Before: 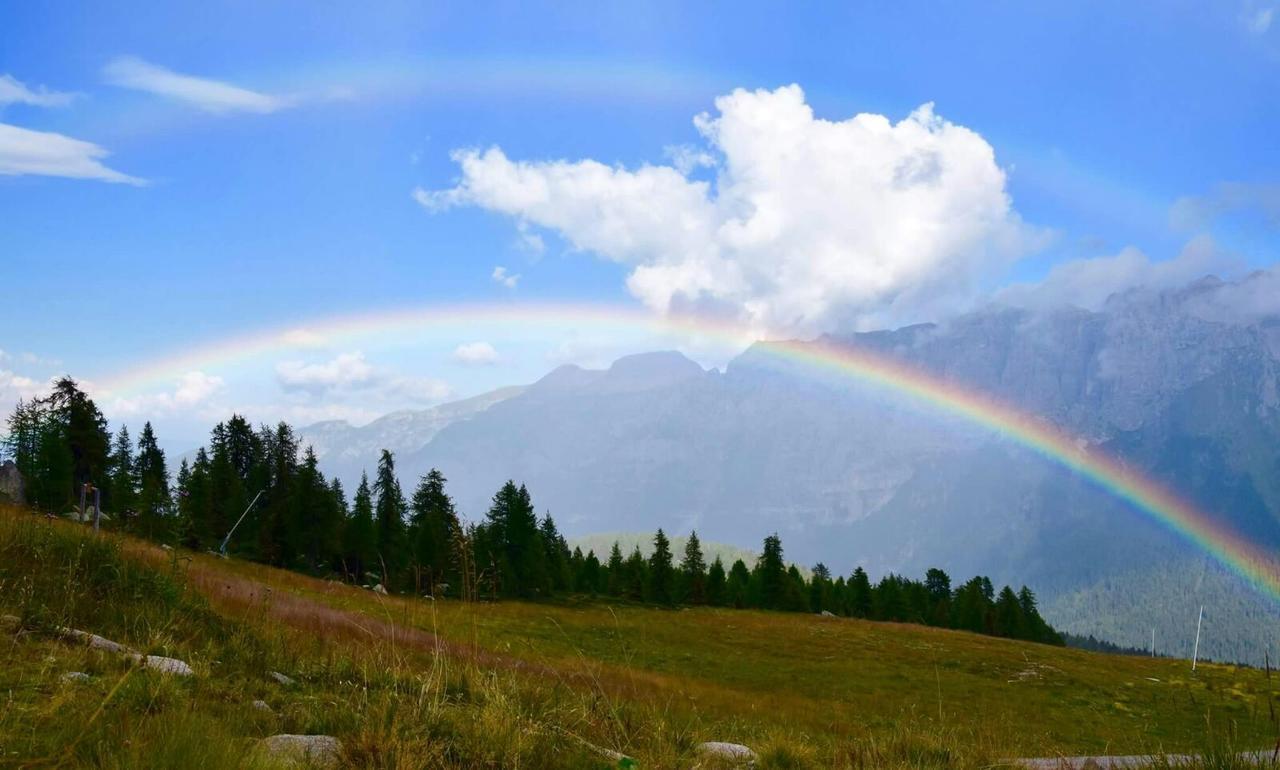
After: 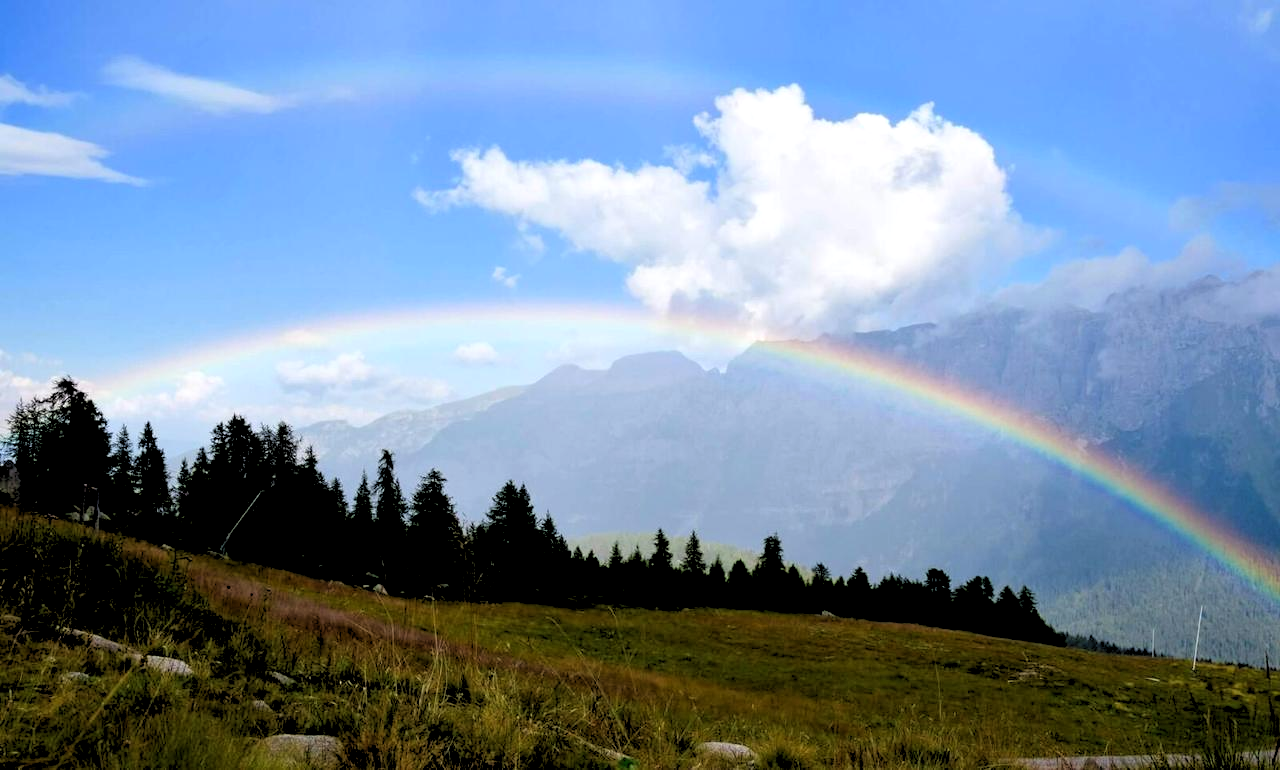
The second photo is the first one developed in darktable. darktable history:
exposure: compensate highlight preservation false
rgb levels: levels [[0.029, 0.461, 0.922], [0, 0.5, 1], [0, 0.5, 1]]
